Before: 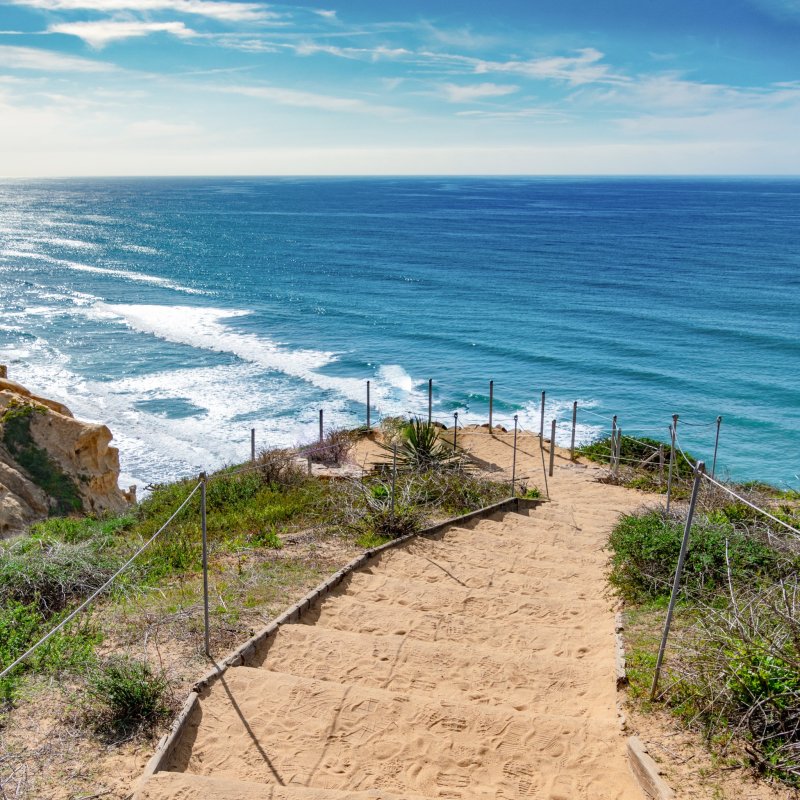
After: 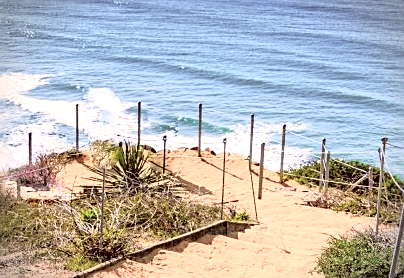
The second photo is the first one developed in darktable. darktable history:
crop: left 36.386%, top 34.646%, right 13.033%, bottom 30.493%
contrast brightness saturation: contrast 0.075, brightness 0.083, saturation 0.181
tone curve: curves: ch0 [(0, 0.009) (0.105, 0.08) (0.195, 0.18) (0.283, 0.316) (0.384, 0.434) (0.485, 0.531) (0.638, 0.69) (0.81, 0.872) (1, 0.977)]; ch1 [(0, 0) (0.161, 0.092) (0.35, 0.33) (0.379, 0.401) (0.456, 0.469) (0.502, 0.5) (0.525, 0.518) (0.586, 0.617) (0.635, 0.655) (1, 1)]; ch2 [(0, 0) (0.371, 0.362) (0.437, 0.437) (0.48, 0.49) (0.53, 0.515) (0.56, 0.571) (0.622, 0.606) (1, 1)], color space Lab, independent channels, preserve colors none
color correction: highlights a* 10.23, highlights b* 9.7, shadows a* 9.18, shadows b* 7.93, saturation 0.766
vignetting: fall-off start 88.52%, fall-off radius 44.1%, width/height ratio 1.161
sharpen: radius 1.975
exposure: exposure 0.719 EV, compensate highlight preservation false
